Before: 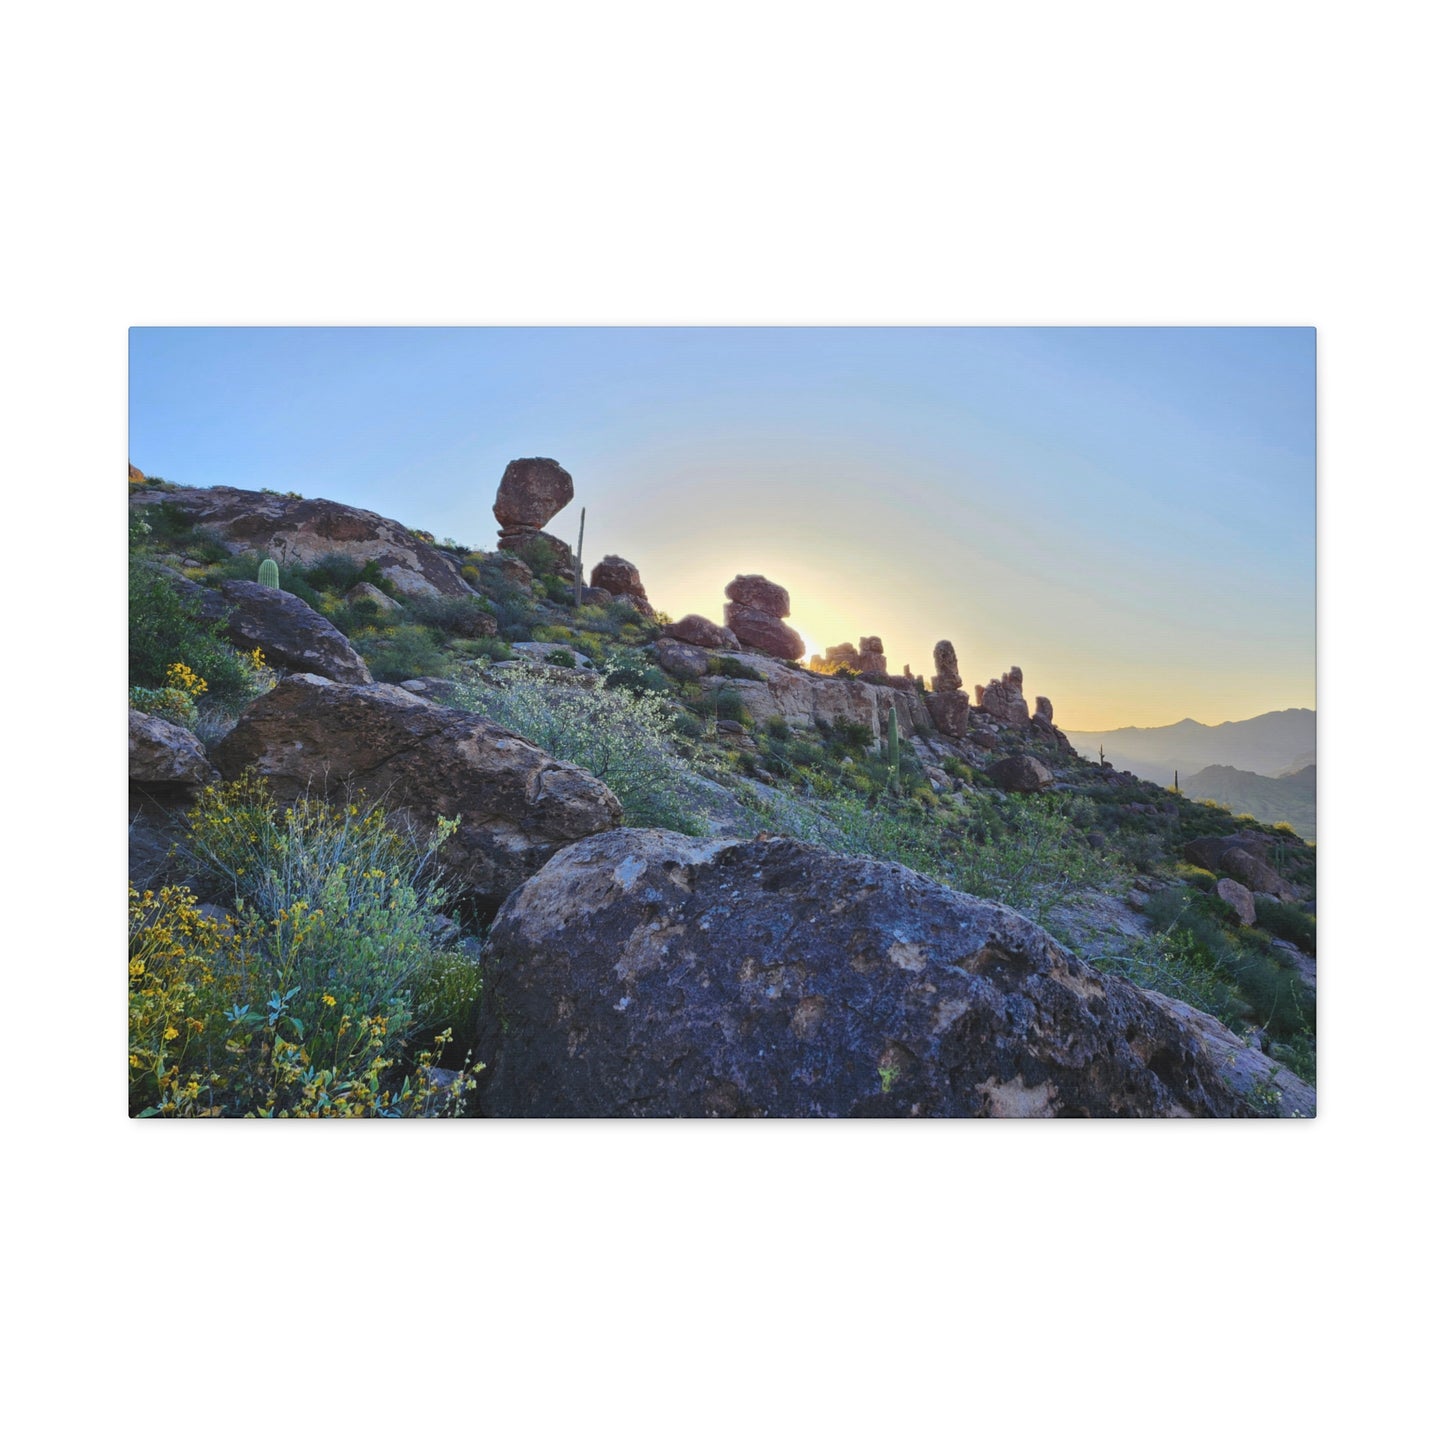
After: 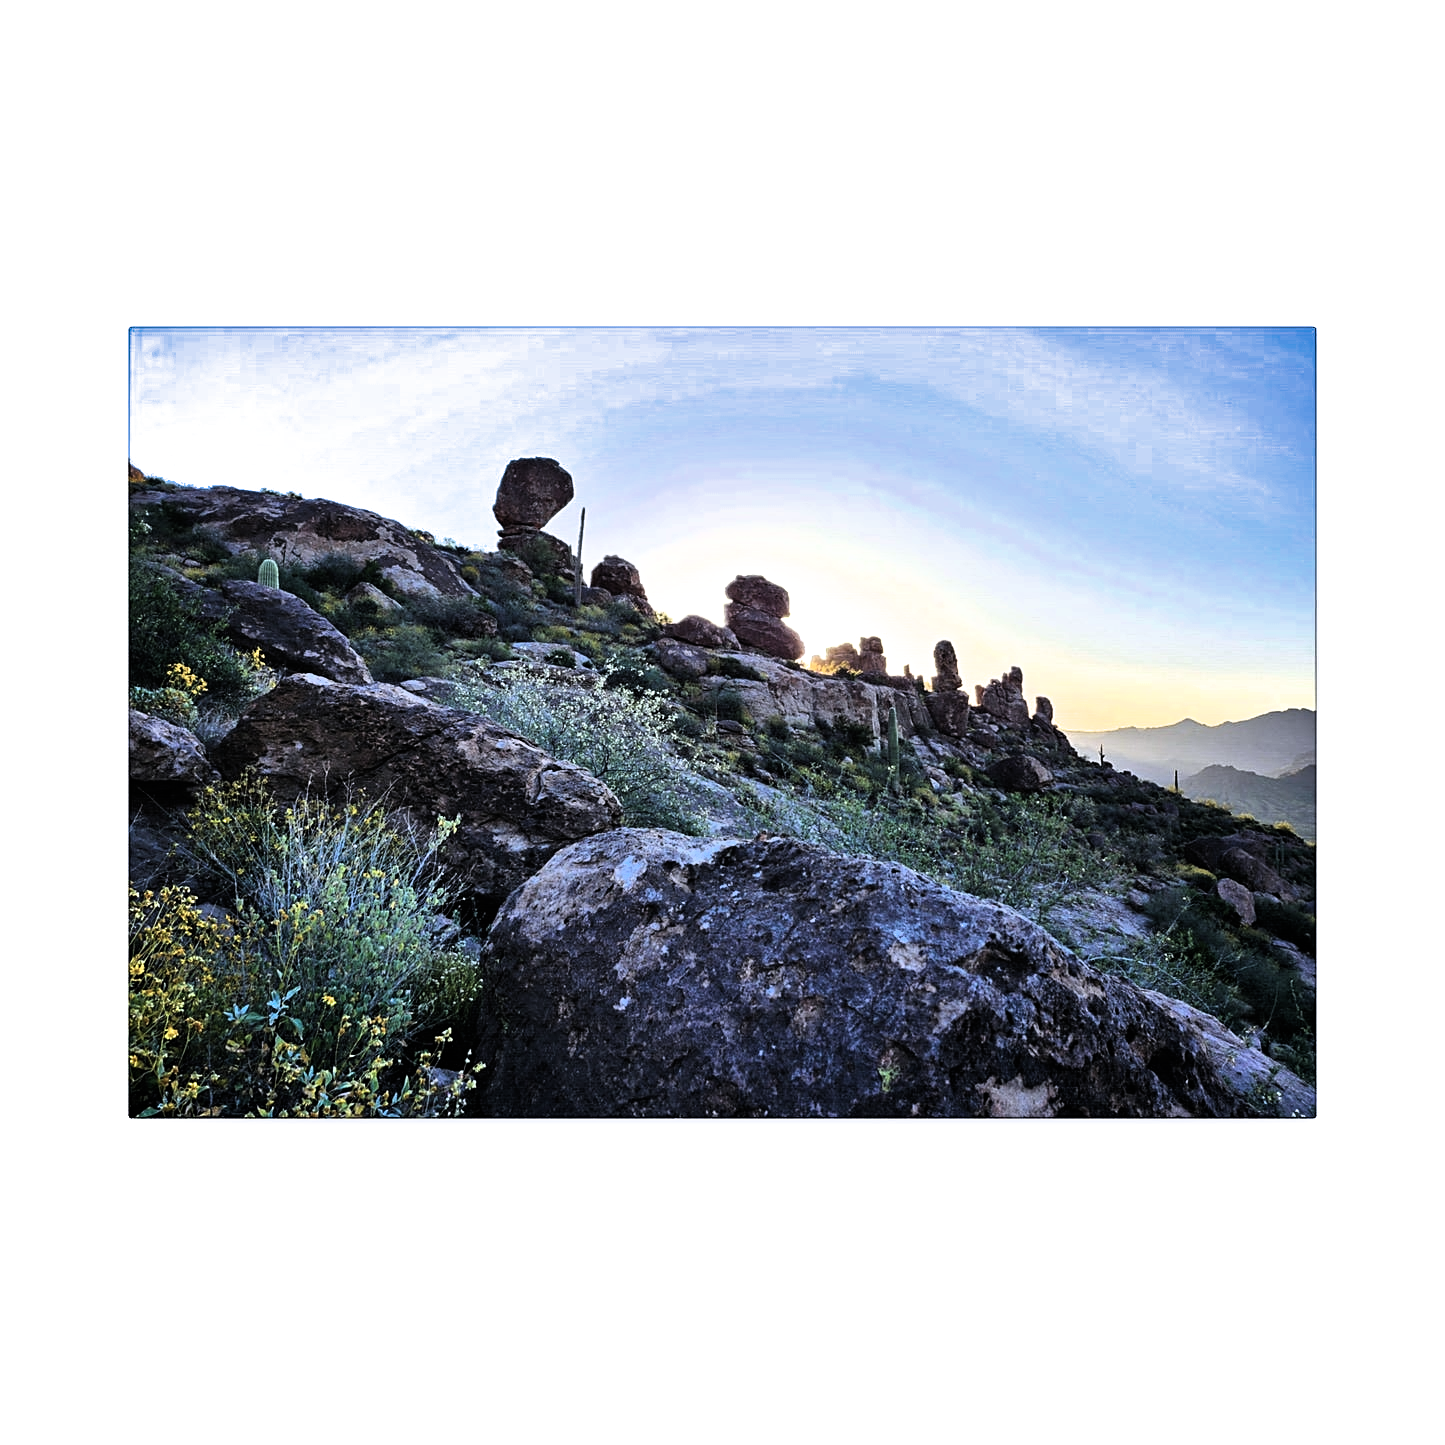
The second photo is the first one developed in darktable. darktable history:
filmic rgb: black relative exposure -8.2 EV, white relative exposure 2.2 EV, threshold 3 EV, hardness 7.11, latitude 85.74%, contrast 1.696, highlights saturation mix -4%, shadows ↔ highlights balance -2.69%, color science v5 (2021), contrast in shadows safe, contrast in highlights safe, enable highlight reconstruction true
shadows and highlights: low approximation 0.01, soften with gaussian
sharpen: on, module defaults
color calibration: illuminant as shot in camera, x 0.358, y 0.373, temperature 4628.91 K
